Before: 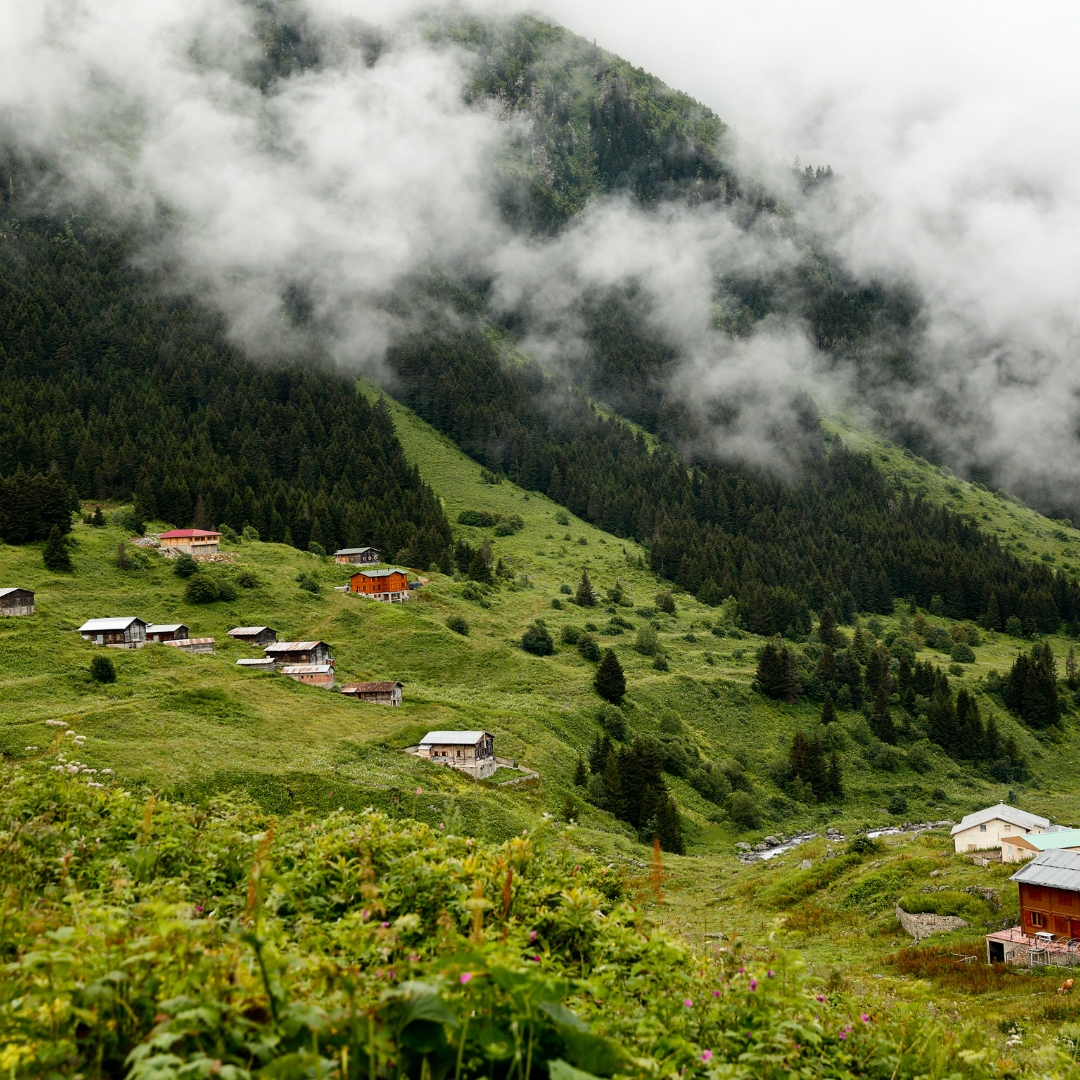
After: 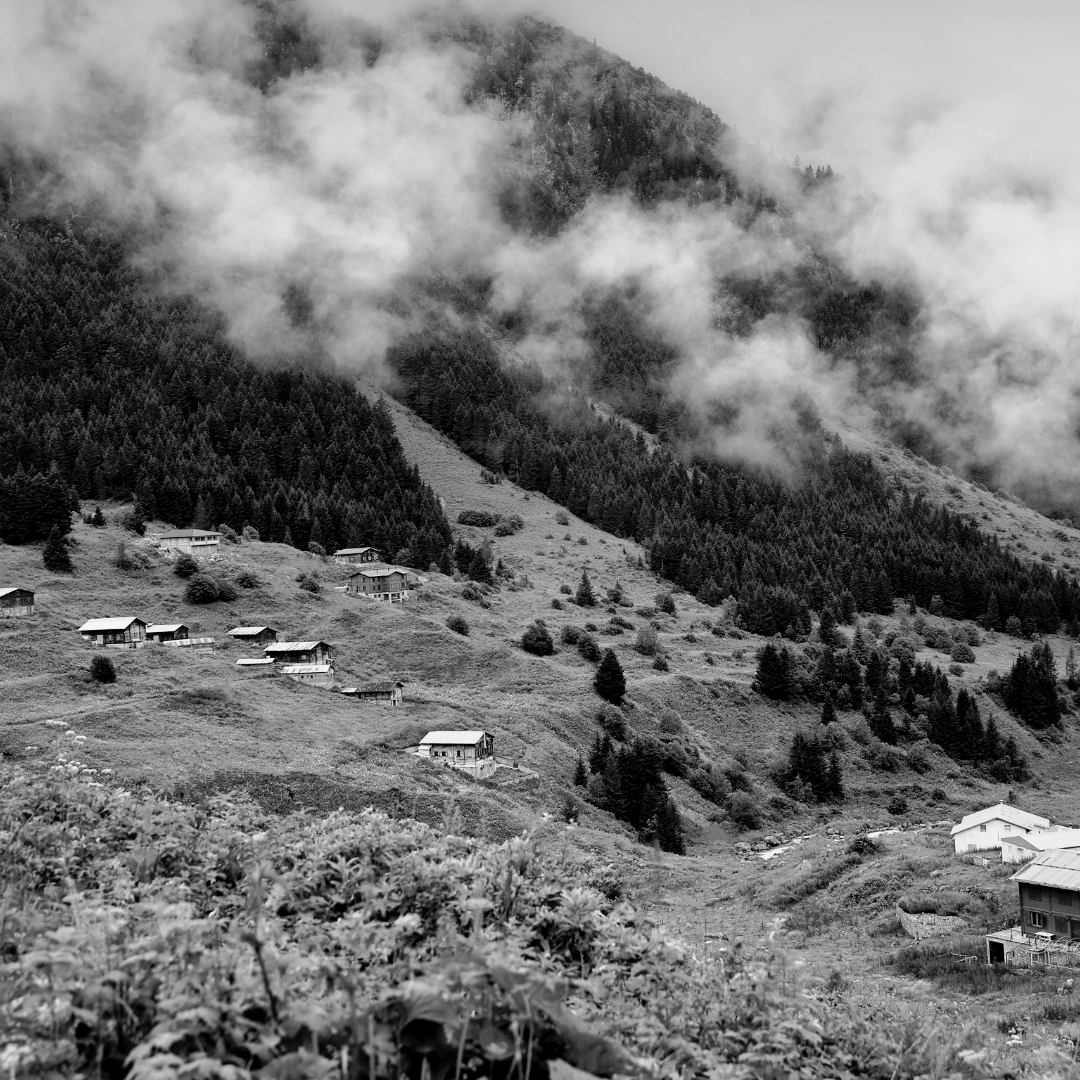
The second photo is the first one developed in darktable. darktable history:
tone curve: curves: ch0 [(0, 0) (0.105, 0.044) (0.195, 0.128) (0.283, 0.283) (0.384, 0.404) (0.485, 0.531) (0.638, 0.681) (0.795, 0.879) (1, 0.977)]; ch1 [(0, 0) (0.161, 0.092) (0.35, 0.33) (0.379, 0.401) (0.456, 0.469) (0.498, 0.503) (0.531, 0.537) (0.596, 0.621) (0.635, 0.671) (1, 1)]; ch2 [(0, 0) (0.371, 0.362) (0.437, 0.437) (0.483, 0.484) (0.53, 0.515) (0.56, 0.58) (0.622, 0.606) (1, 1)], color space Lab, independent channels, preserve colors none
color balance rgb: shadows lift › chroma 1%, shadows lift › hue 113°, highlights gain › chroma 0.2%, highlights gain › hue 333°, perceptual saturation grading › global saturation 20%, perceptual saturation grading › highlights -50%, perceptual saturation grading › shadows 25%, contrast -20%
monochrome: on, module defaults
color zones: curves: ch1 [(0.235, 0.558) (0.75, 0.5)]; ch2 [(0.25, 0.462) (0.749, 0.457)], mix 25.94%
shadows and highlights: shadows 0, highlights 40
local contrast: mode bilateral grid, contrast 20, coarseness 50, detail 141%, midtone range 0.2
graduated density: density 2.02 EV, hardness 44%, rotation 0.374°, offset 8.21, hue 208.8°, saturation 97%
